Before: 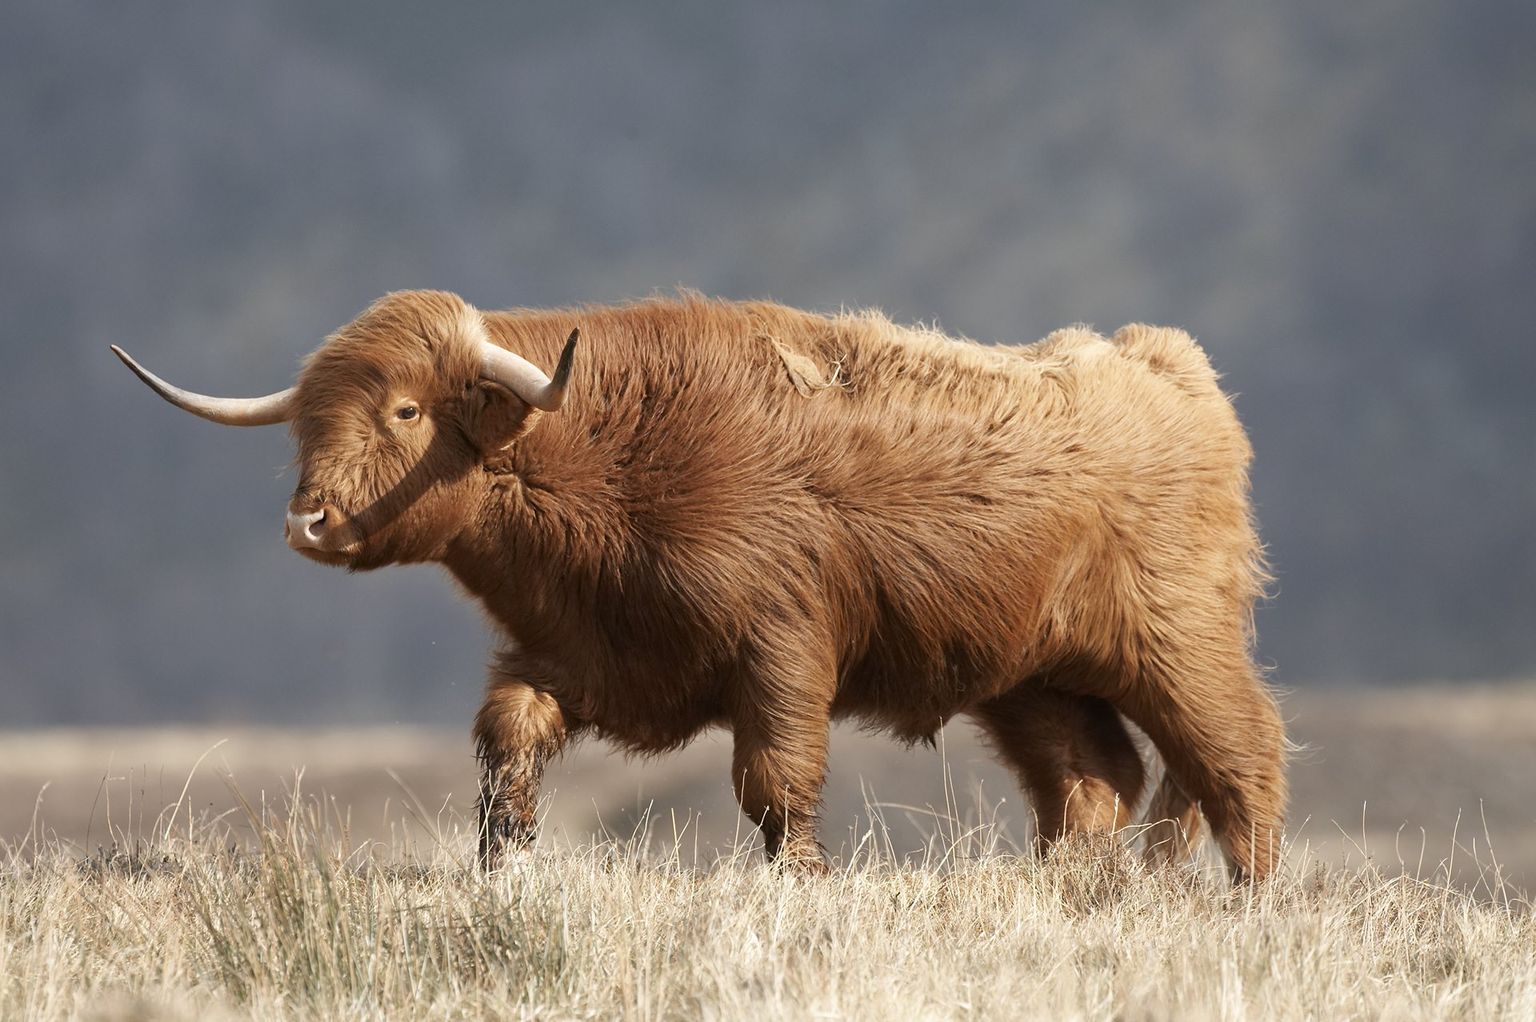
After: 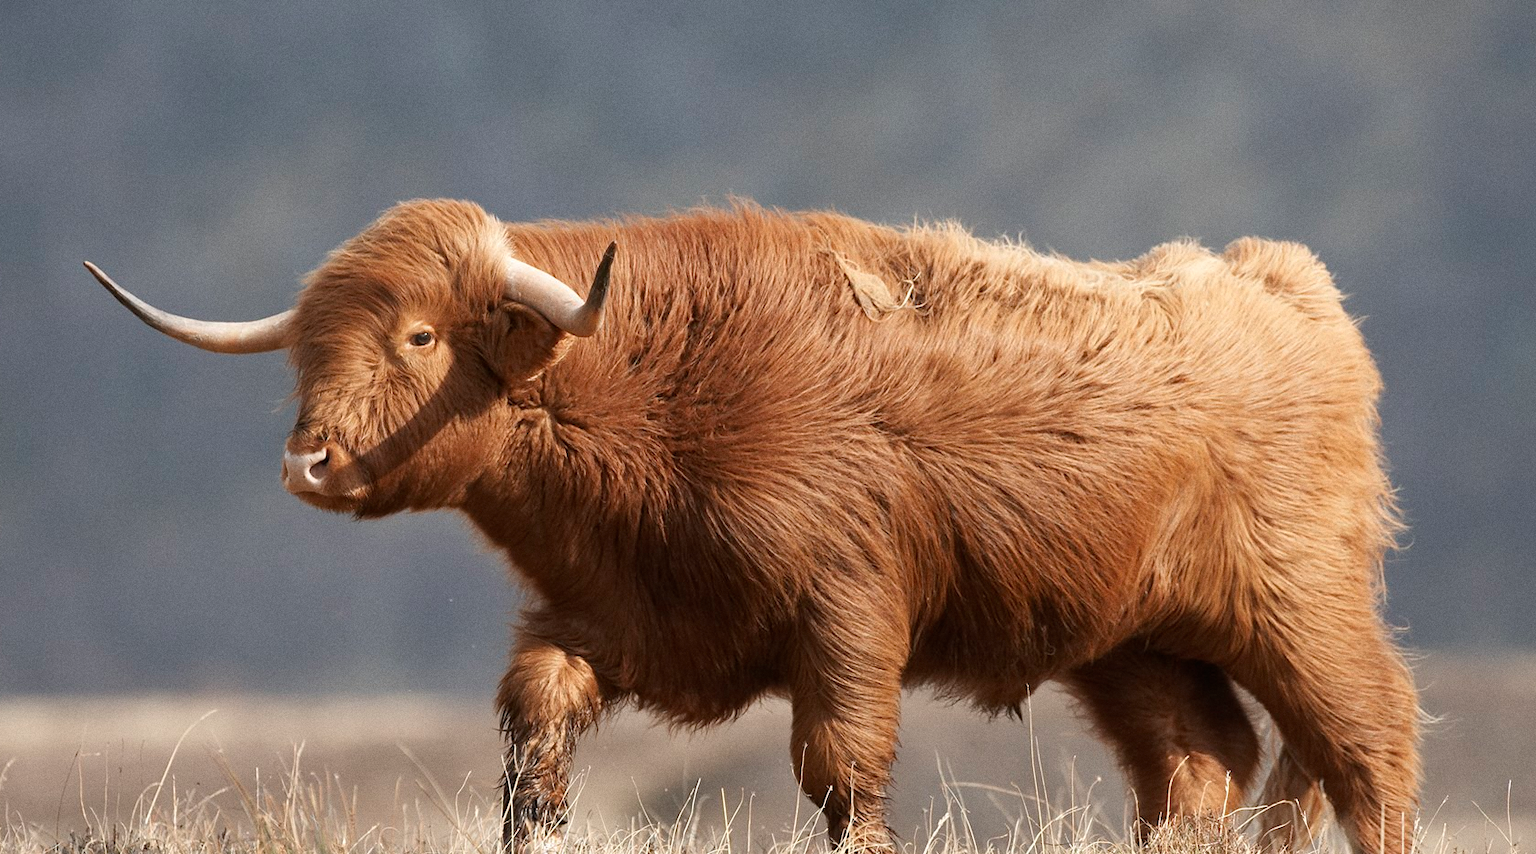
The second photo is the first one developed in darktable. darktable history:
crop and rotate: left 2.425%, top 11.305%, right 9.6%, bottom 15.08%
exposure: black level correction 0, compensate exposure bias true, compensate highlight preservation false
grain: coarseness 7.08 ISO, strength 21.67%, mid-tones bias 59.58%
